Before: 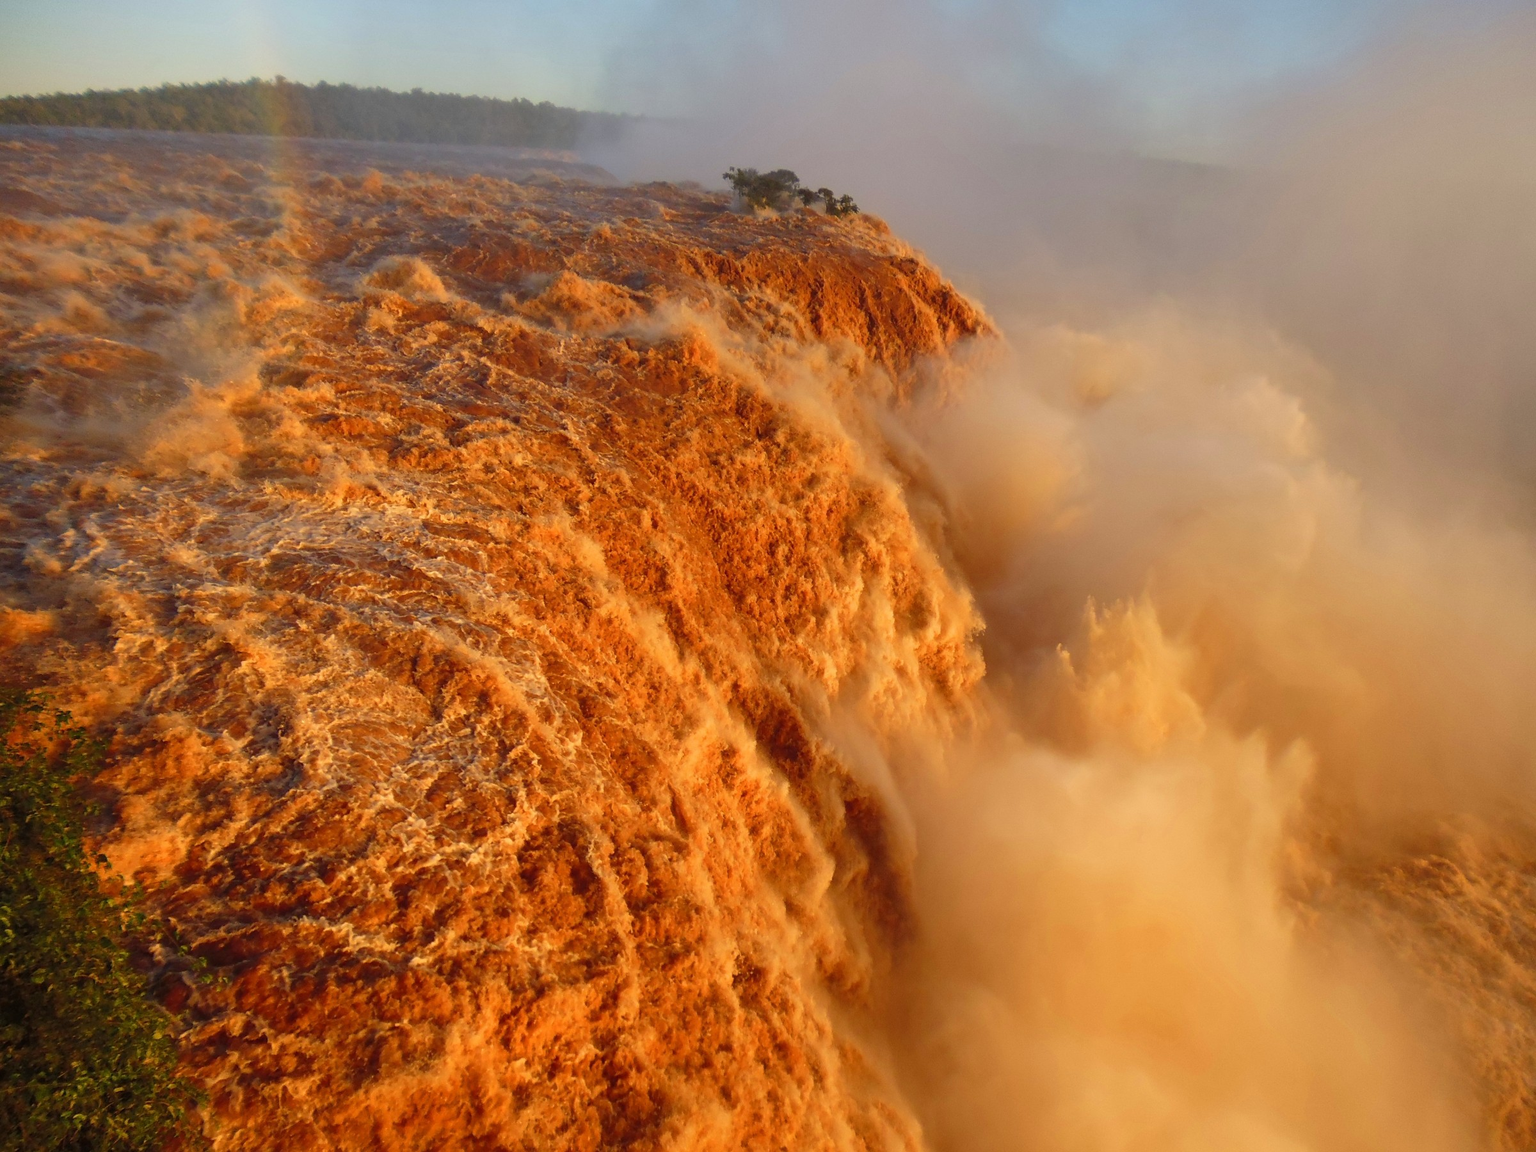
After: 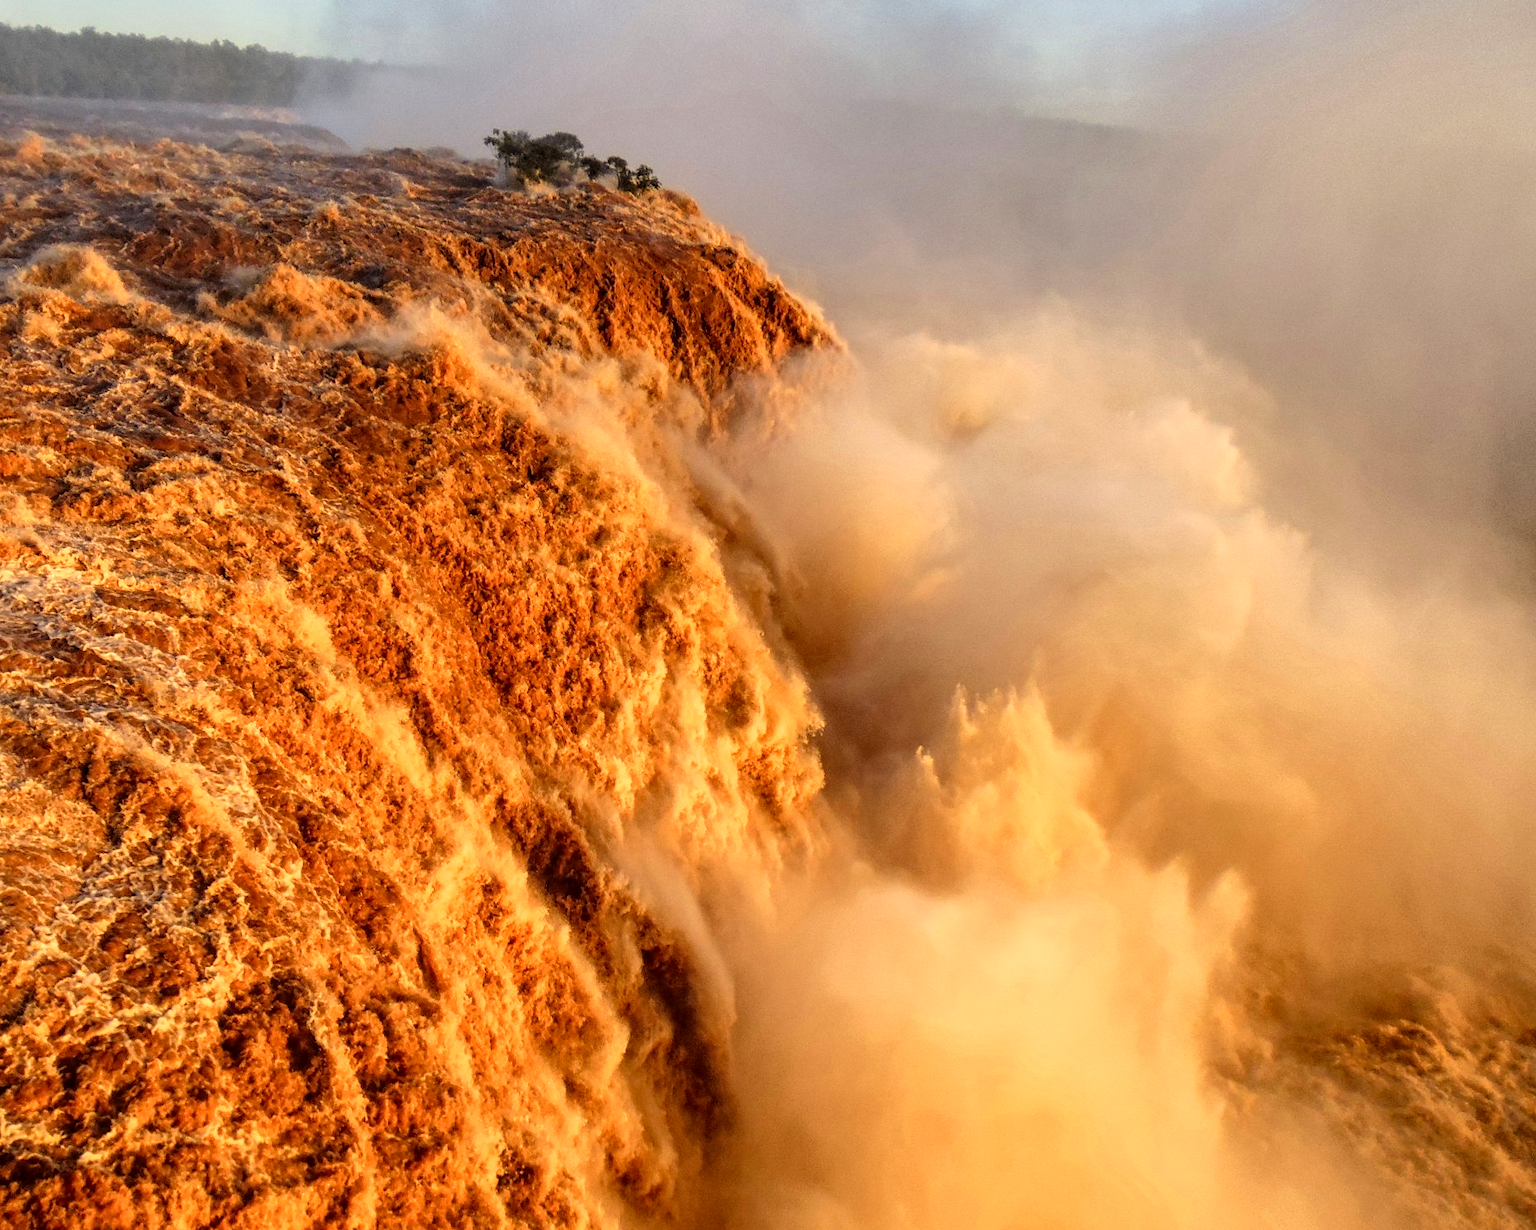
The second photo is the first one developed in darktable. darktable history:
crop: left 22.746%, top 5.839%, bottom 11.614%
tone curve: curves: ch0 [(0, 0.014) (0.17, 0.099) (0.398, 0.423) (0.728, 0.808) (0.877, 0.91) (0.99, 0.955)]; ch1 [(0, 0) (0.377, 0.325) (0.493, 0.491) (0.505, 0.504) (0.515, 0.515) (0.554, 0.575) (0.623, 0.643) (0.701, 0.718) (1, 1)]; ch2 [(0, 0) (0.423, 0.453) (0.481, 0.485) (0.501, 0.501) (0.531, 0.527) (0.586, 0.597) (0.663, 0.706) (0.717, 0.753) (1, 0.991)], color space Lab, linked channels, preserve colors none
local contrast: highlights 105%, shadows 98%, detail 199%, midtone range 0.2
